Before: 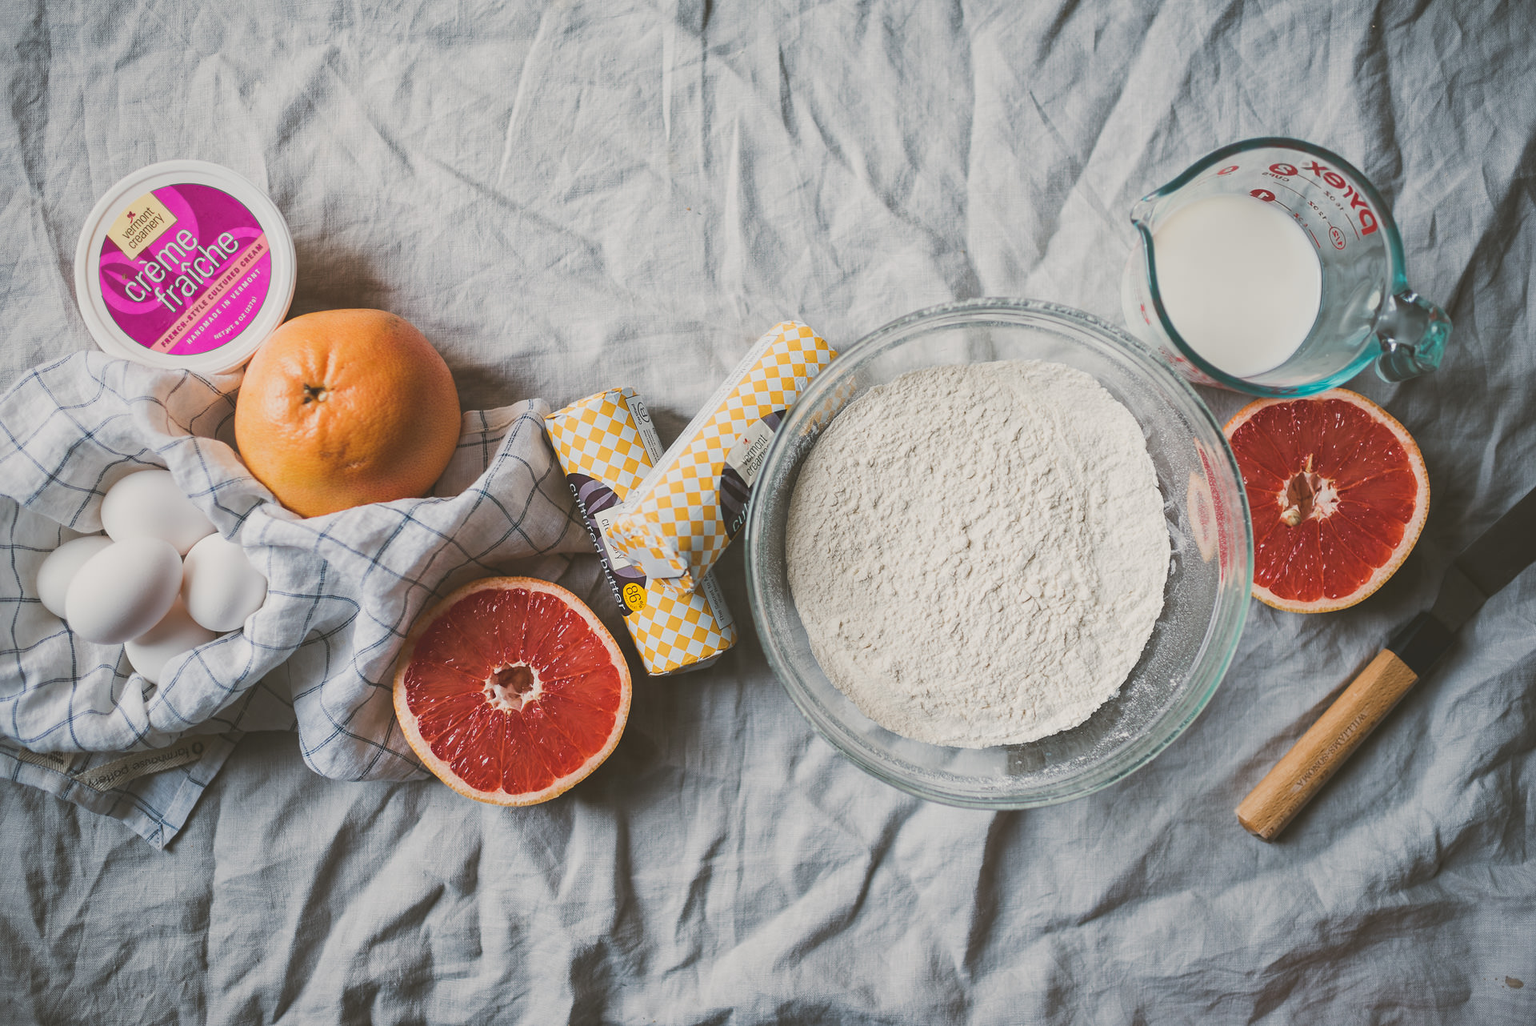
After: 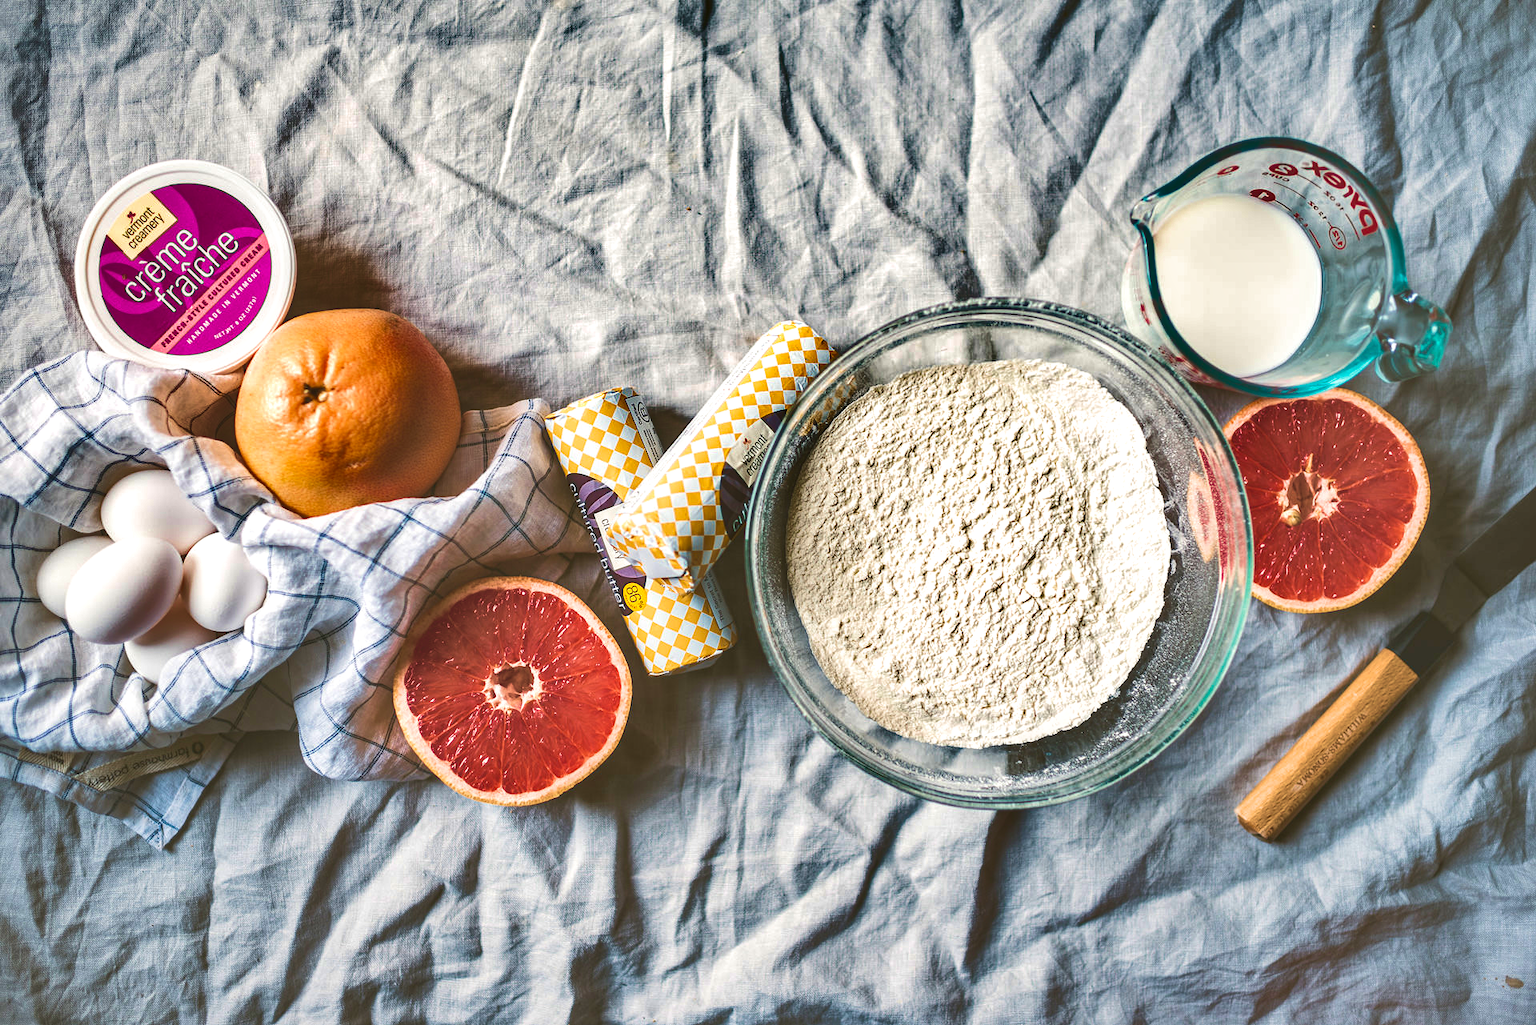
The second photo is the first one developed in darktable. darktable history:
shadows and highlights: radius 109.42, shadows 41.3, highlights -71.51, low approximation 0.01, soften with gaussian
velvia: strength 73.7%
exposure: exposure 0.65 EV, compensate highlight preservation false
local contrast: on, module defaults
